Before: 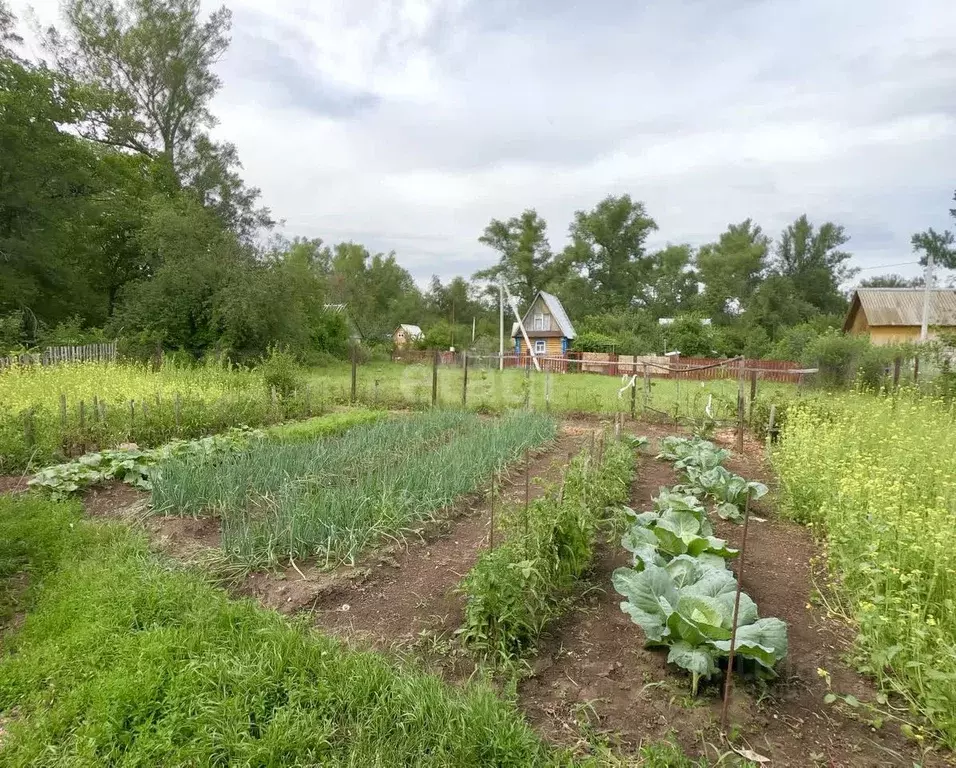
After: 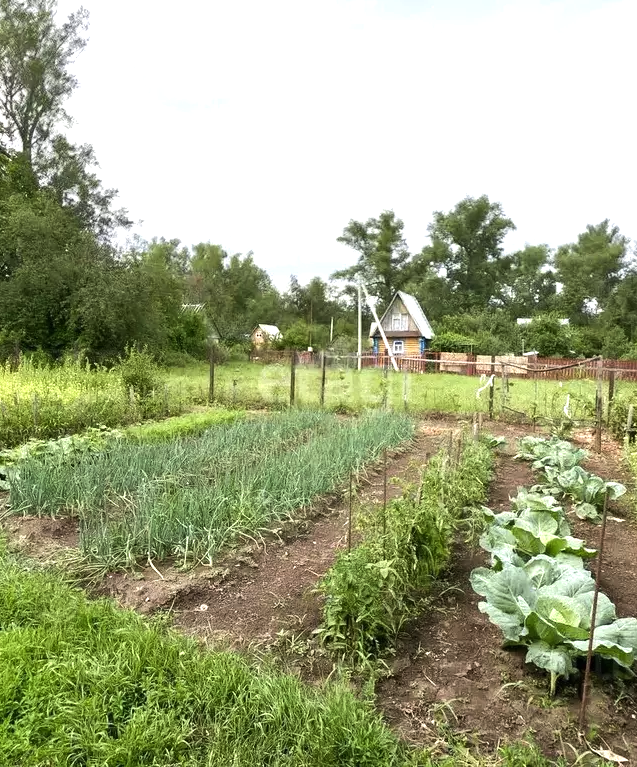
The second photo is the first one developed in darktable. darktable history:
tone equalizer: -8 EV -0.75 EV, -7 EV -0.7 EV, -6 EV -0.6 EV, -5 EV -0.4 EV, -3 EV 0.4 EV, -2 EV 0.6 EV, -1 EV 0.7 EV, +0 EV 0.75 EV, edges refinement/feathering 500, mask exposure compensation -1.57 EV, preserve details no
crop and rotate: left 15.055%, right 18.278%
